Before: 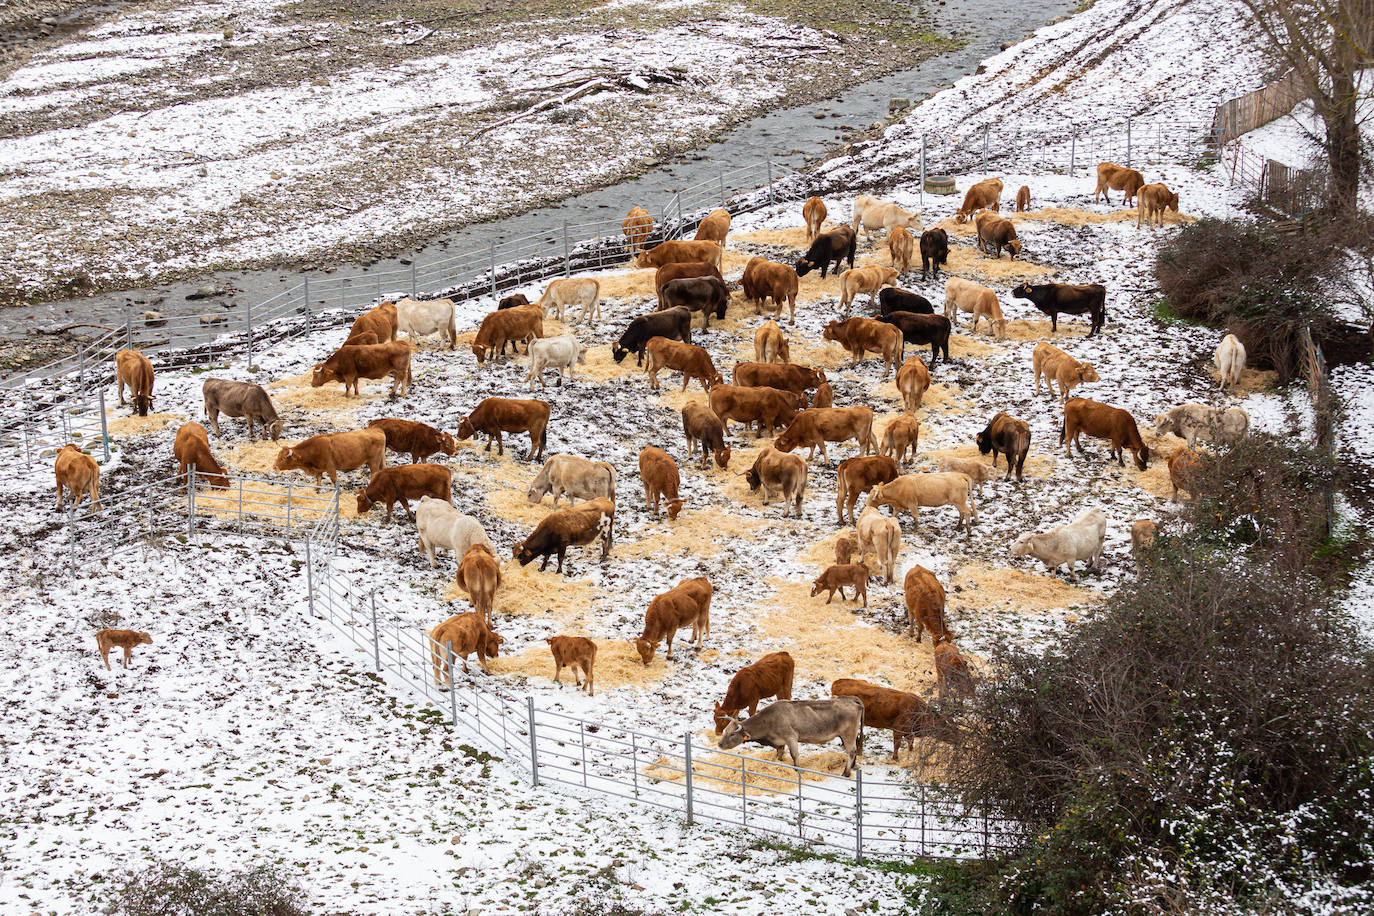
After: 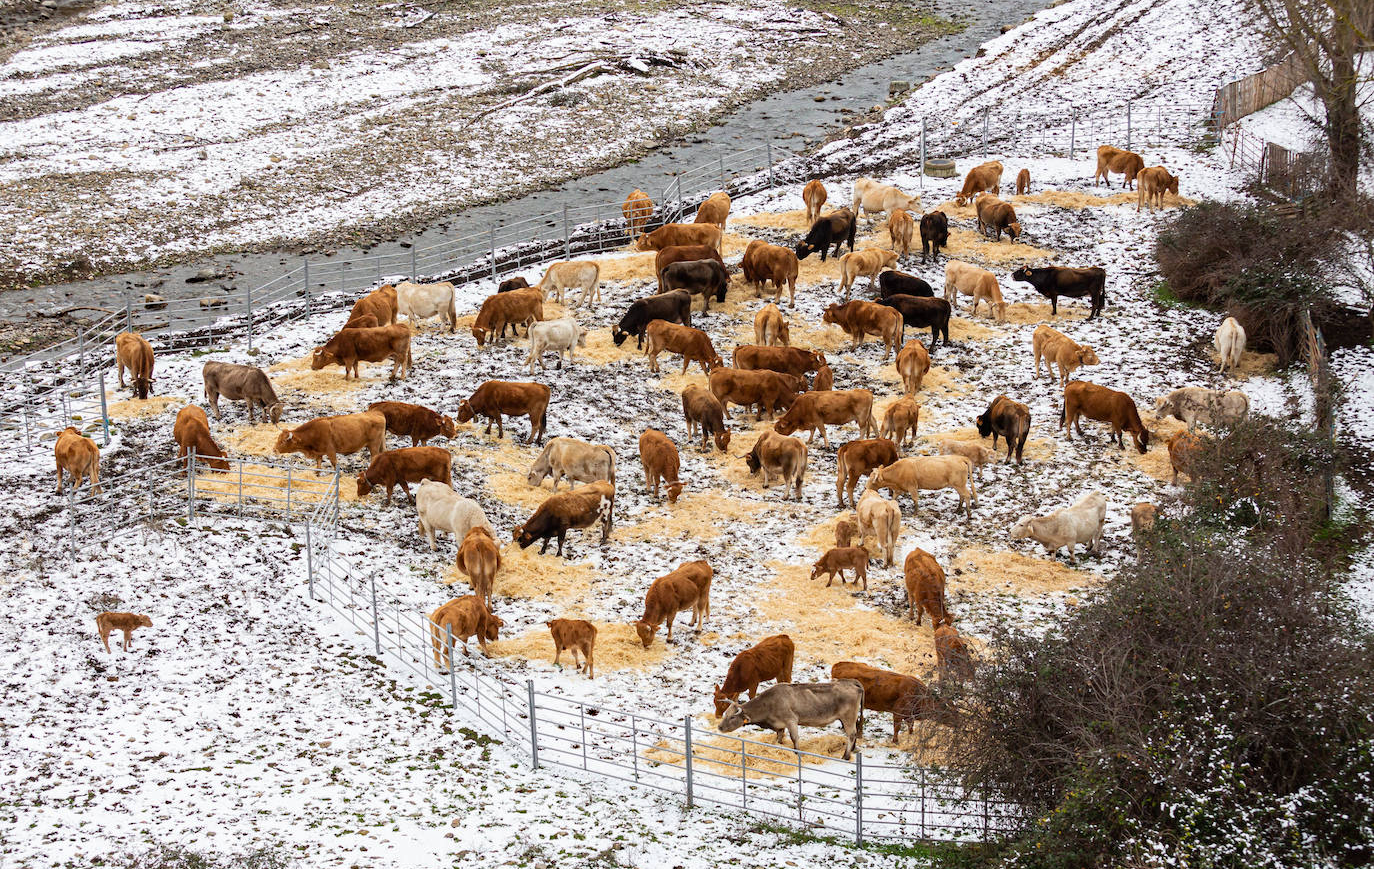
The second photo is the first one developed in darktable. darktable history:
haze removal: compatibility mode true, adaptive false
crop and rotate: top 1.928%, bottom 3.167%
